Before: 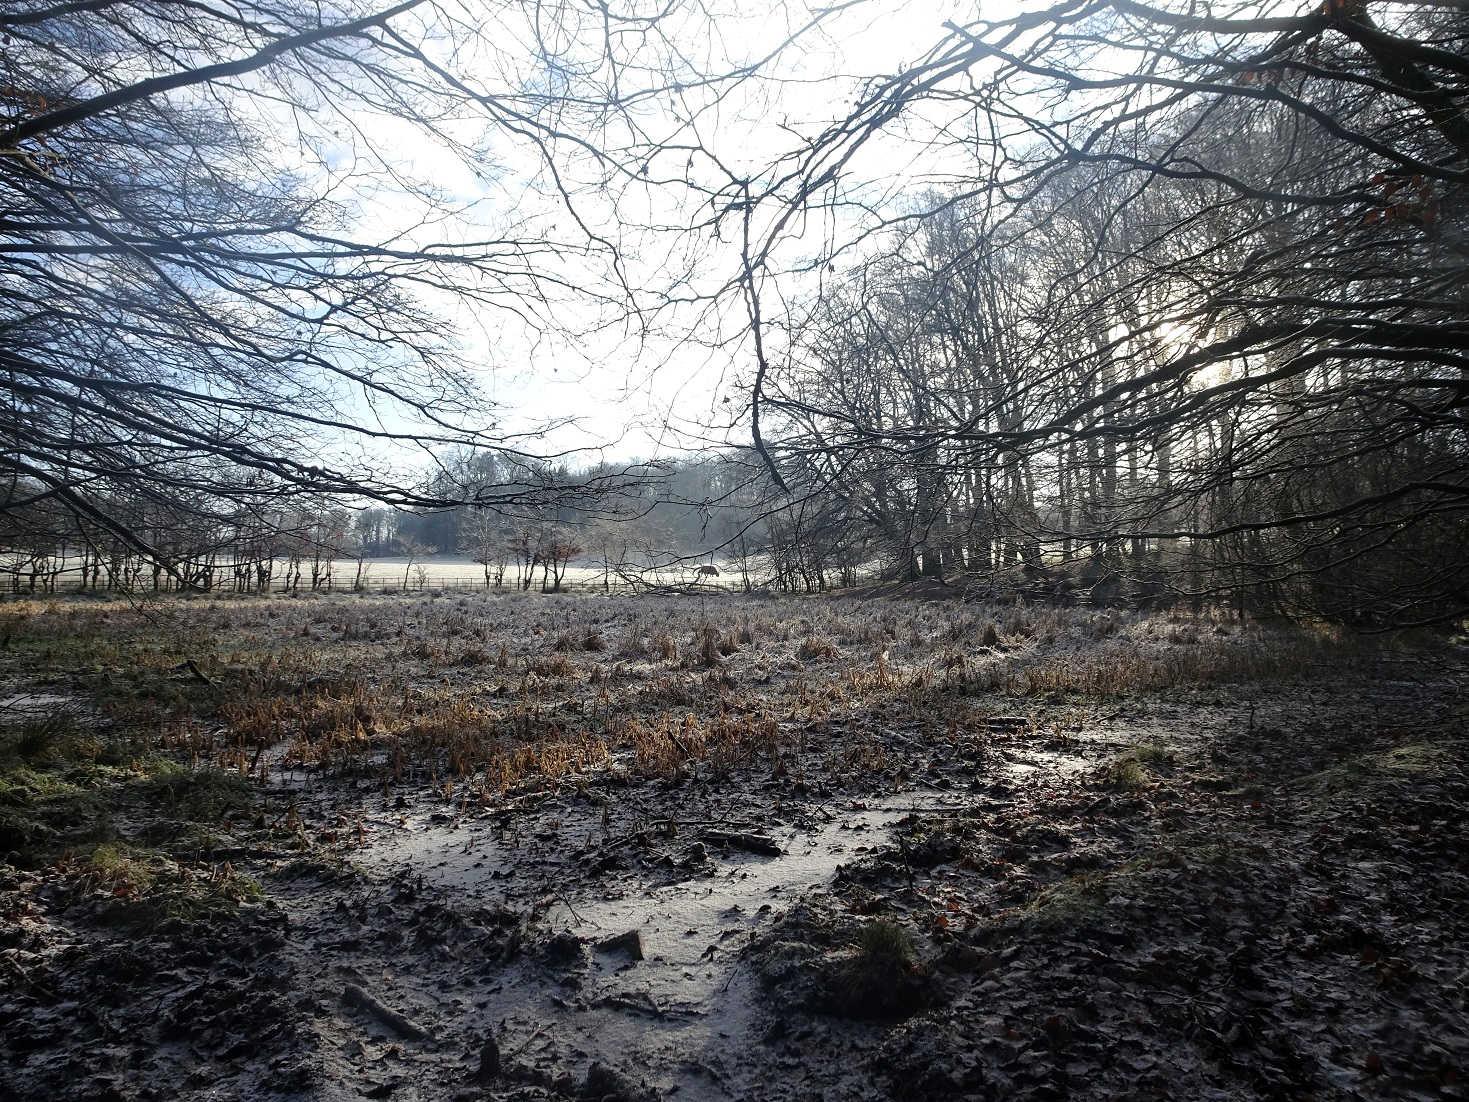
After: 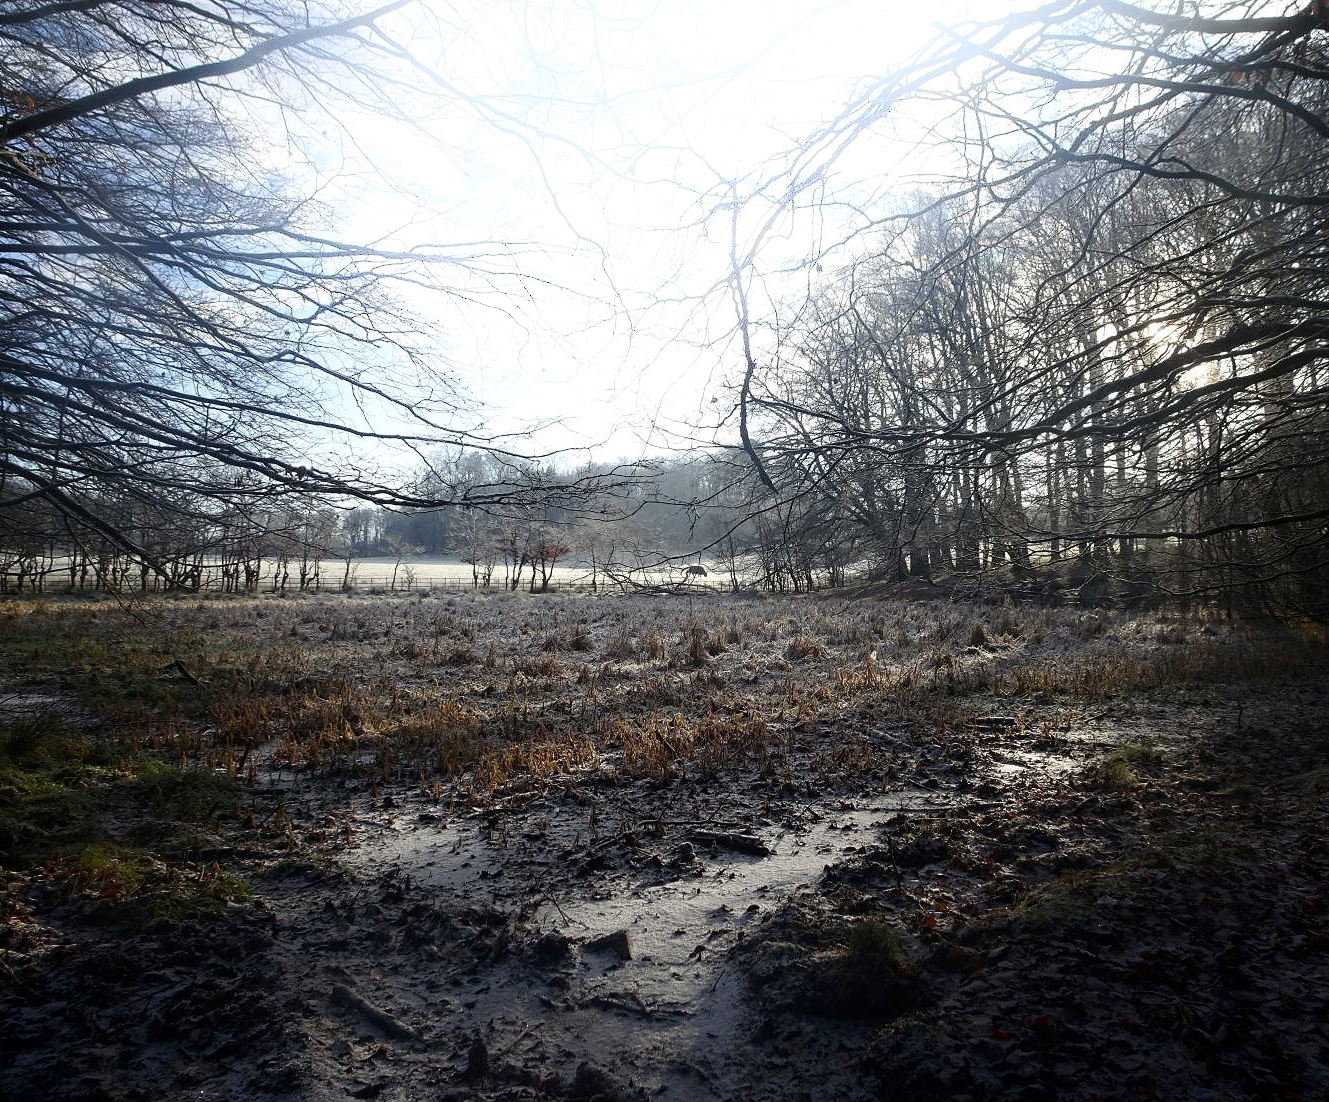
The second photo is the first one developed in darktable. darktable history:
shadows and highlights: shadows -55, highlights 84.15, soften with gaussian
crop and rotate: left 0.867%, right 8.599%
